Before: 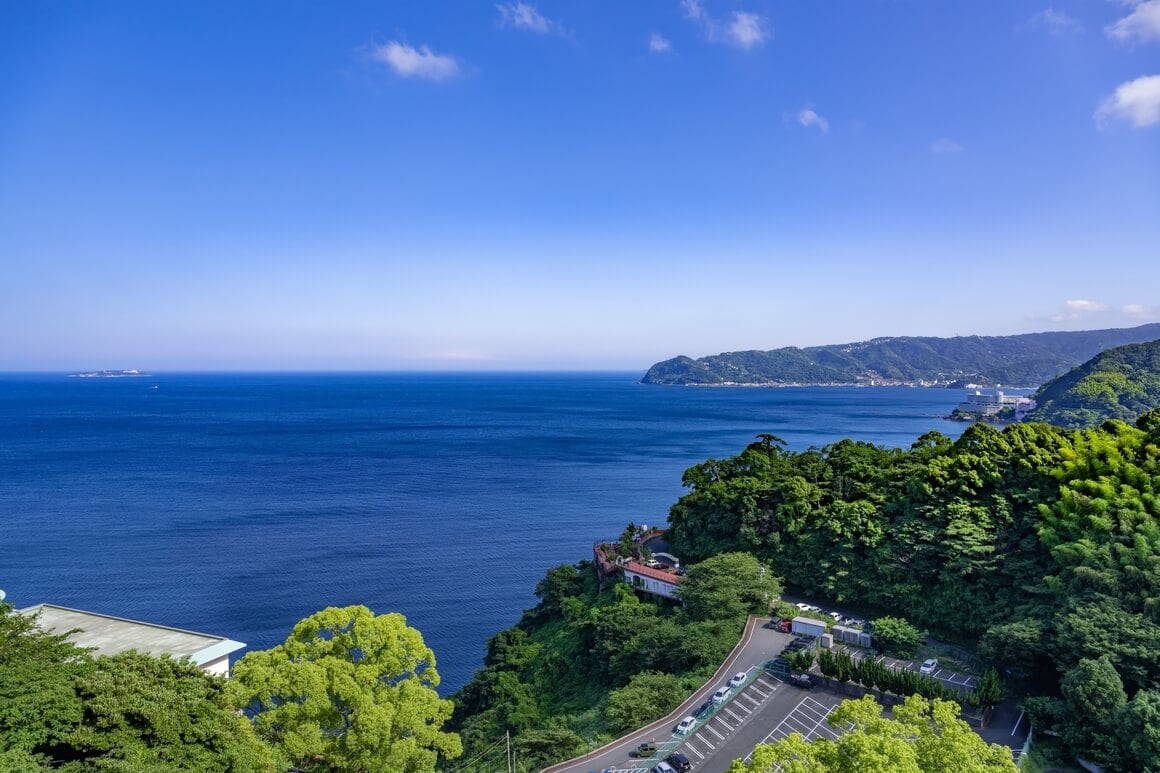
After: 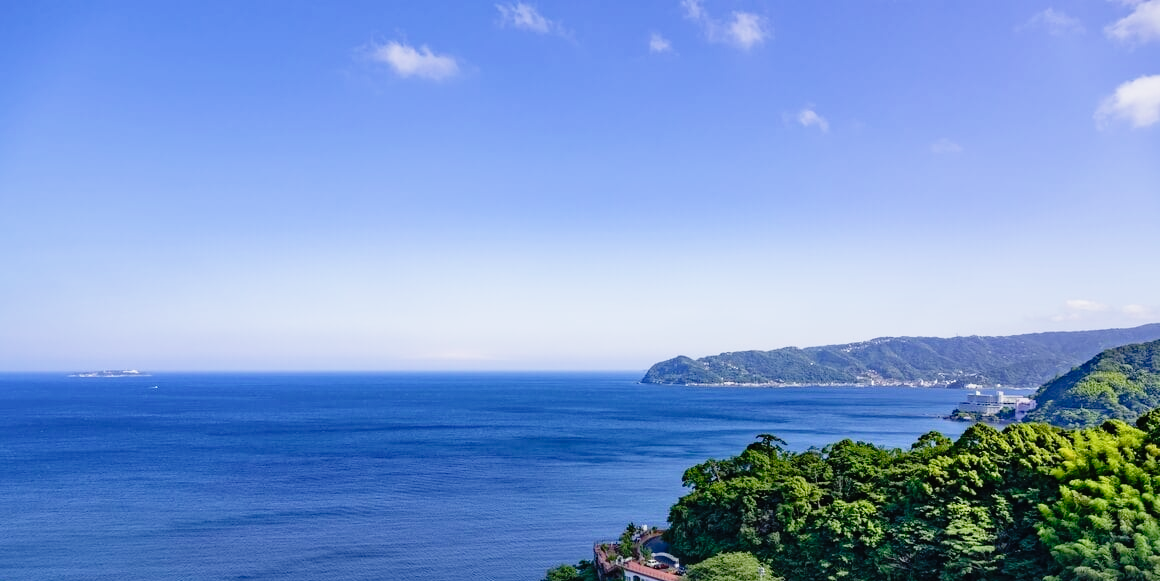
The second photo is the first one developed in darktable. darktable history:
crop: bottom 24.766%
color correction: highlights b* 0.006
tone curve: curves: ch0 [(0, 0.008) (0.107, 0.091) (0.278, 0.351) (0.457, 0.562) (0.628, 0.738) (0.839, 0.909) (0.998, 0.978)]; ch1 [(0, 0) (0.437, 0.408) (0.474, 0.479) (0.502, 0.5) (0.527, 0.519) (0.561, 0.575) (0.608, 0.665) (0.669, 0.748) (0.859, 0.899) (1, 1)]; ch2 [(0, 0) (0.33, 0.301) (0.421, 0.443) (0.473, 0.498) (0.502, 0.504) (0.522, 0.527) (0.549, 0.583) (0.644, 0.703) (1, 1)], preserve colors none
